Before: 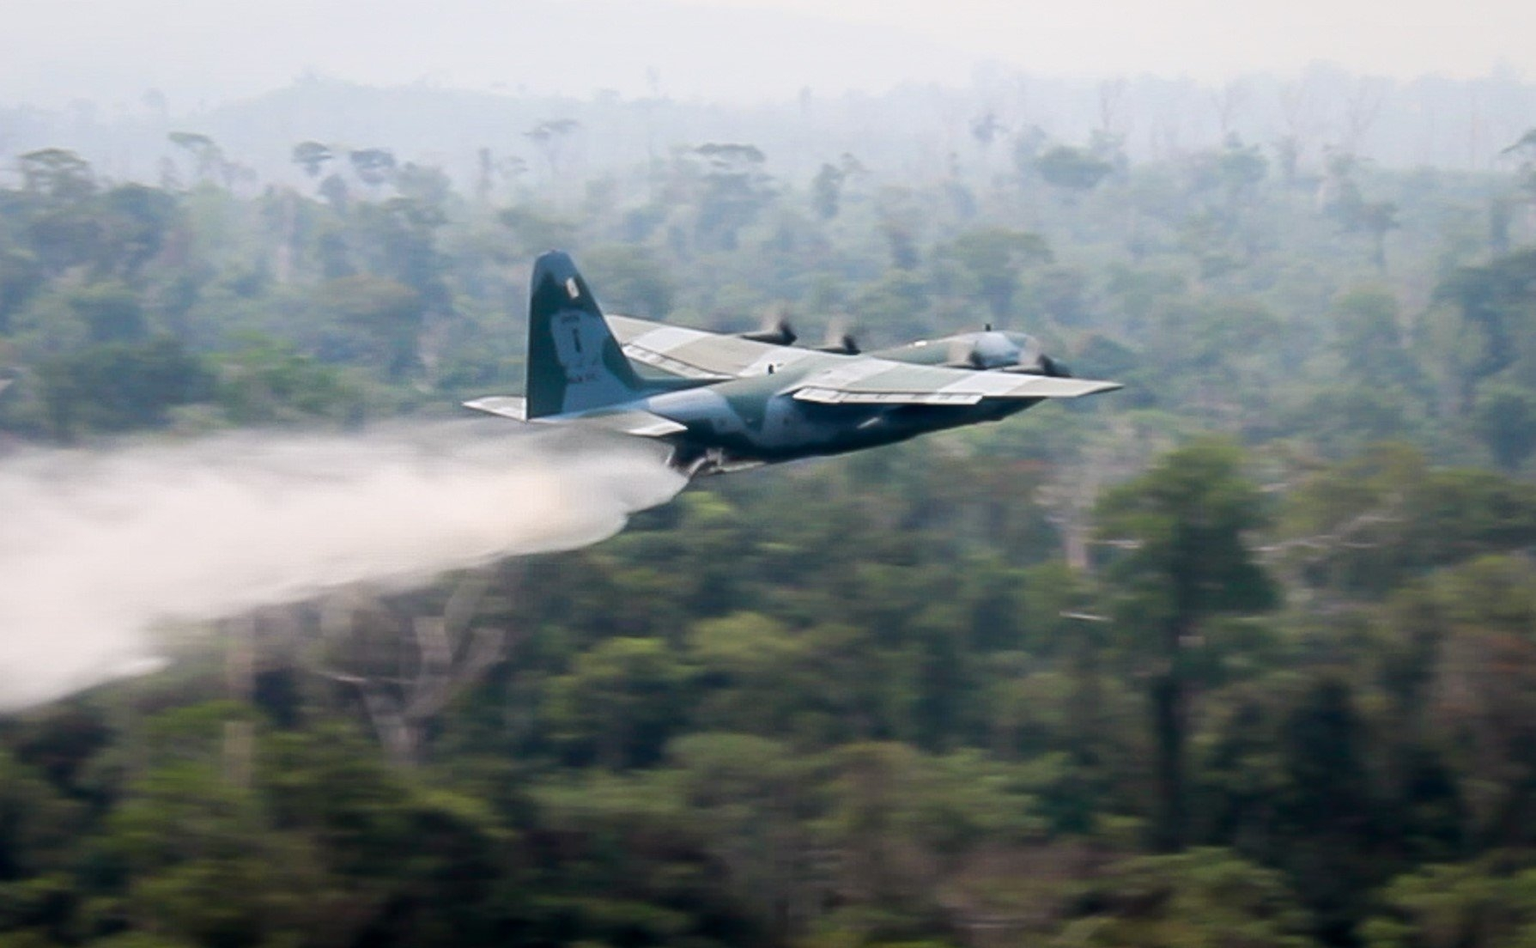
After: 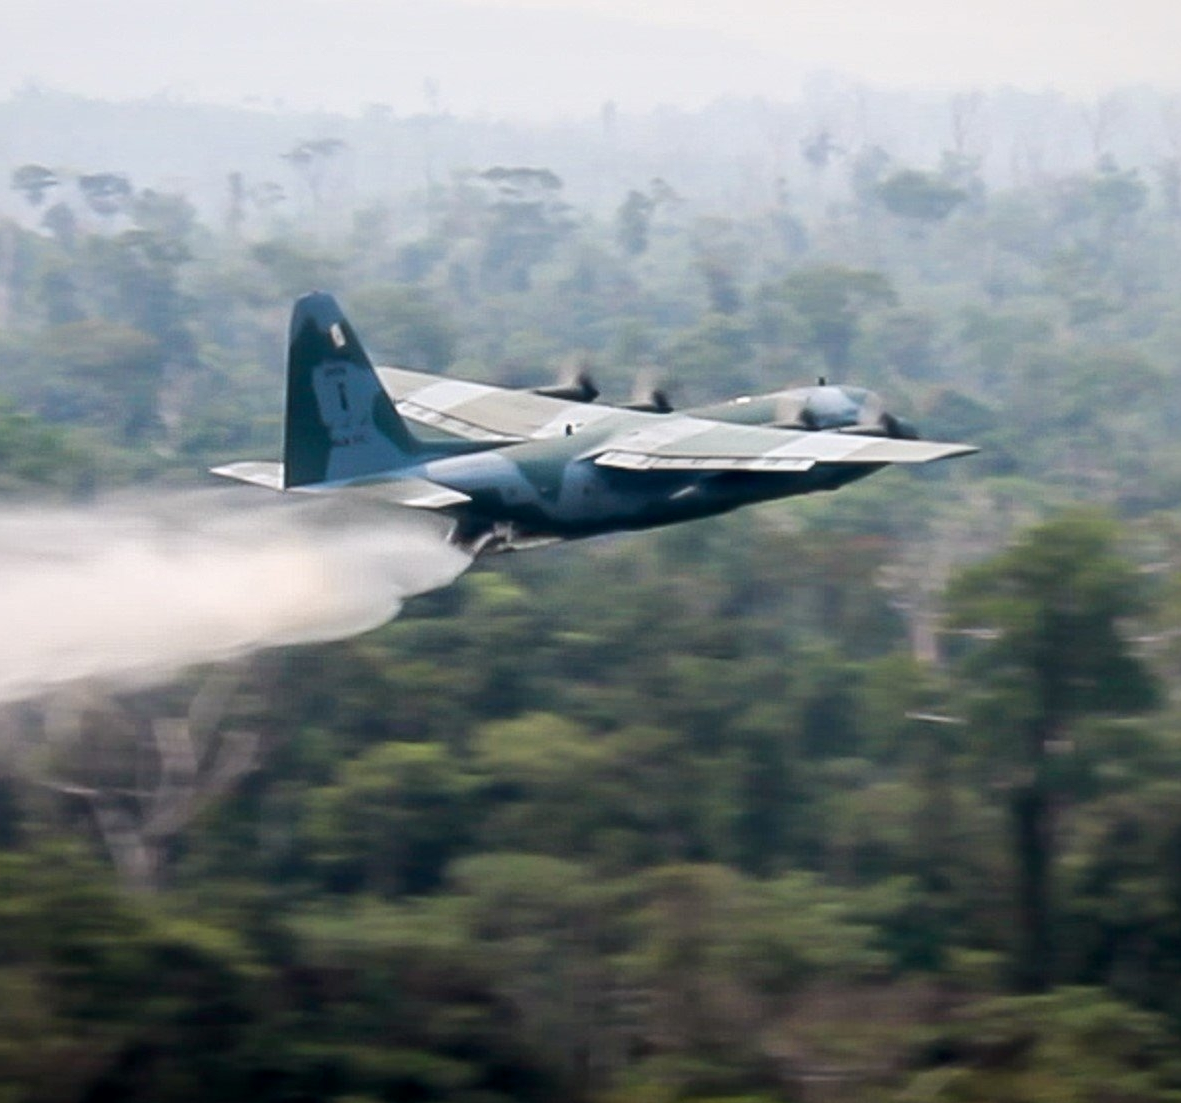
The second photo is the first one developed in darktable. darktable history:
crop and rotate: left 18.442%, right 15.508%
local contrast: mode bilateral grid, contrast 20, coarseness 50, detail 120%, midtone range 0.2
